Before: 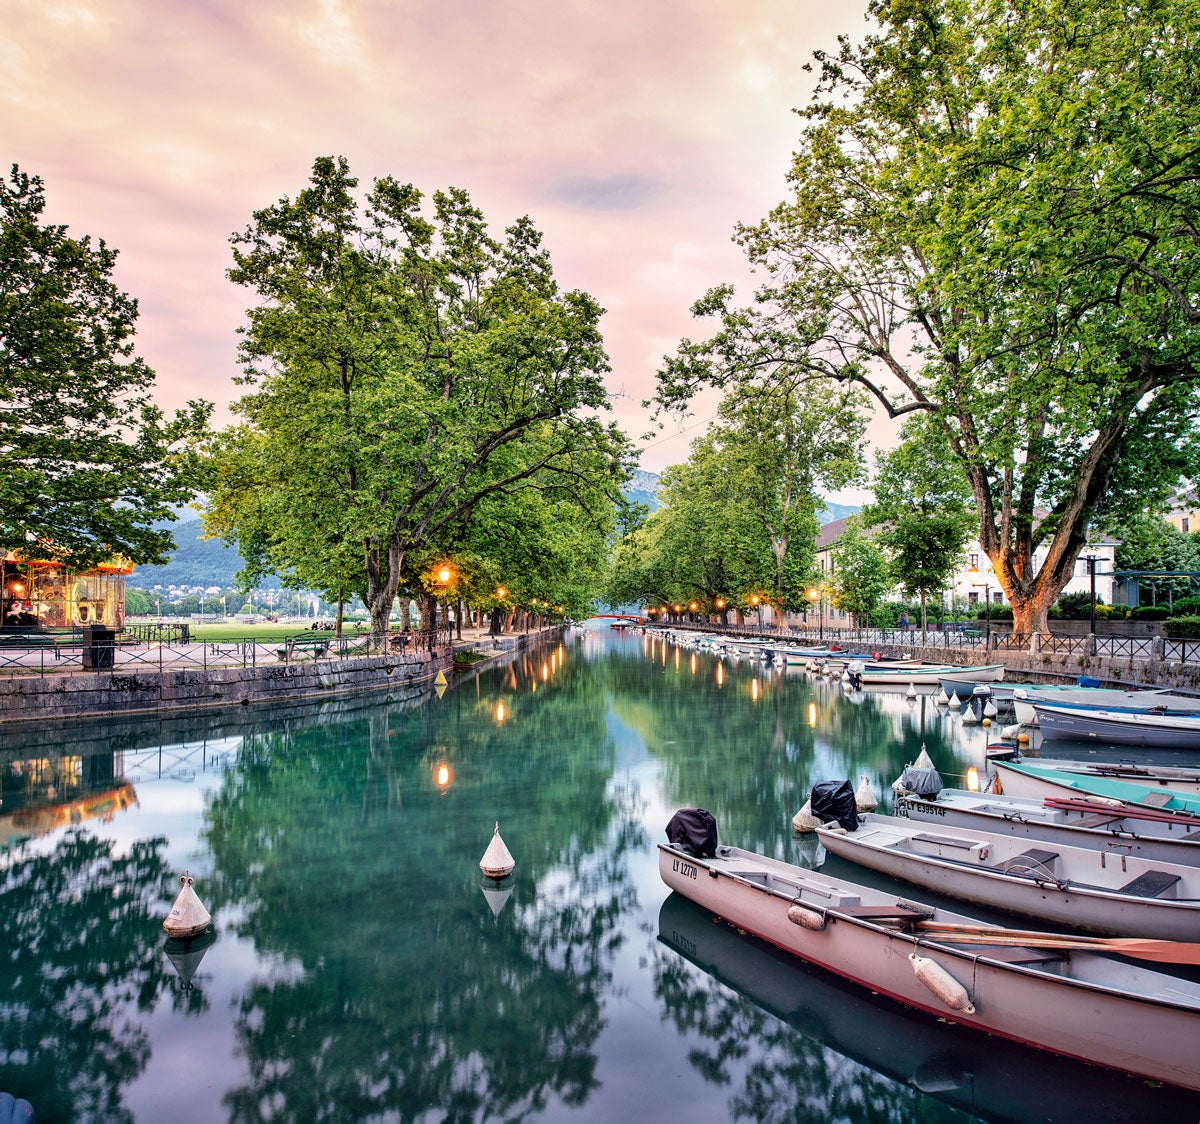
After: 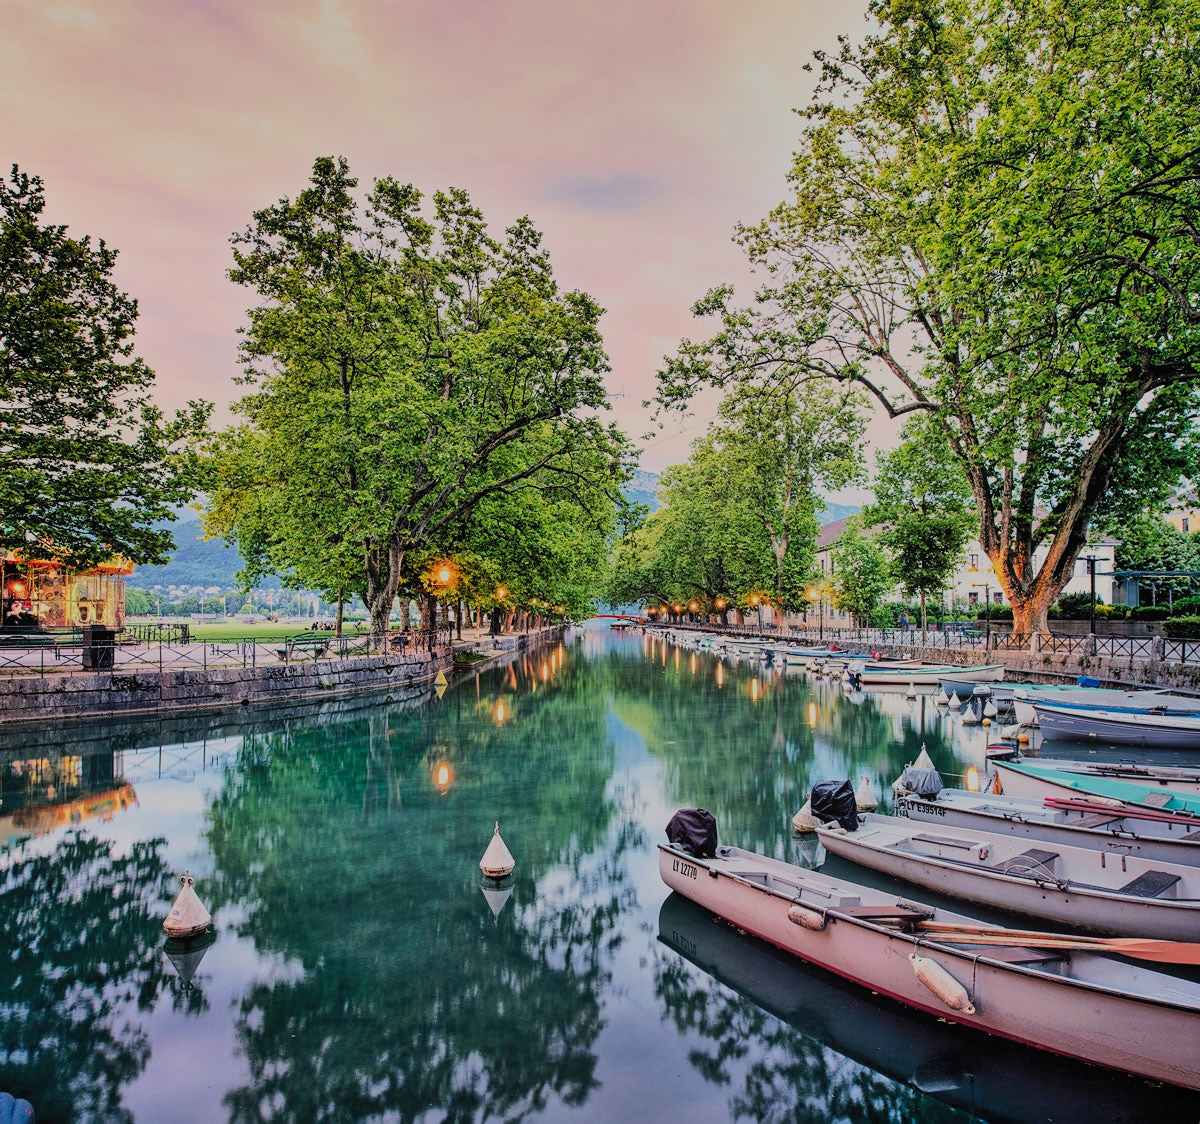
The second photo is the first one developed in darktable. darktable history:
contrast brightness saturation: contrast 0.147, brightness -0.011, saturation 0.096
contrast equalizer: y [[0.439, 0.44, 0.442, 0.457, 0.493, 0.498], [0.5 ×6], [0.5 ×6], [0 ×6], [0 ×6]]
shadows and highlights: low approximation 0.01, soften with gaussian
filmic rgb: black relative exposure -6.07 EV, white relative exposure 6.97 EV, threshold 2.95 EV, hardness 2.25, color science v5 (2021), contrast in shadows safe, contrast in highlights safe, enable highlight reconstruction true
